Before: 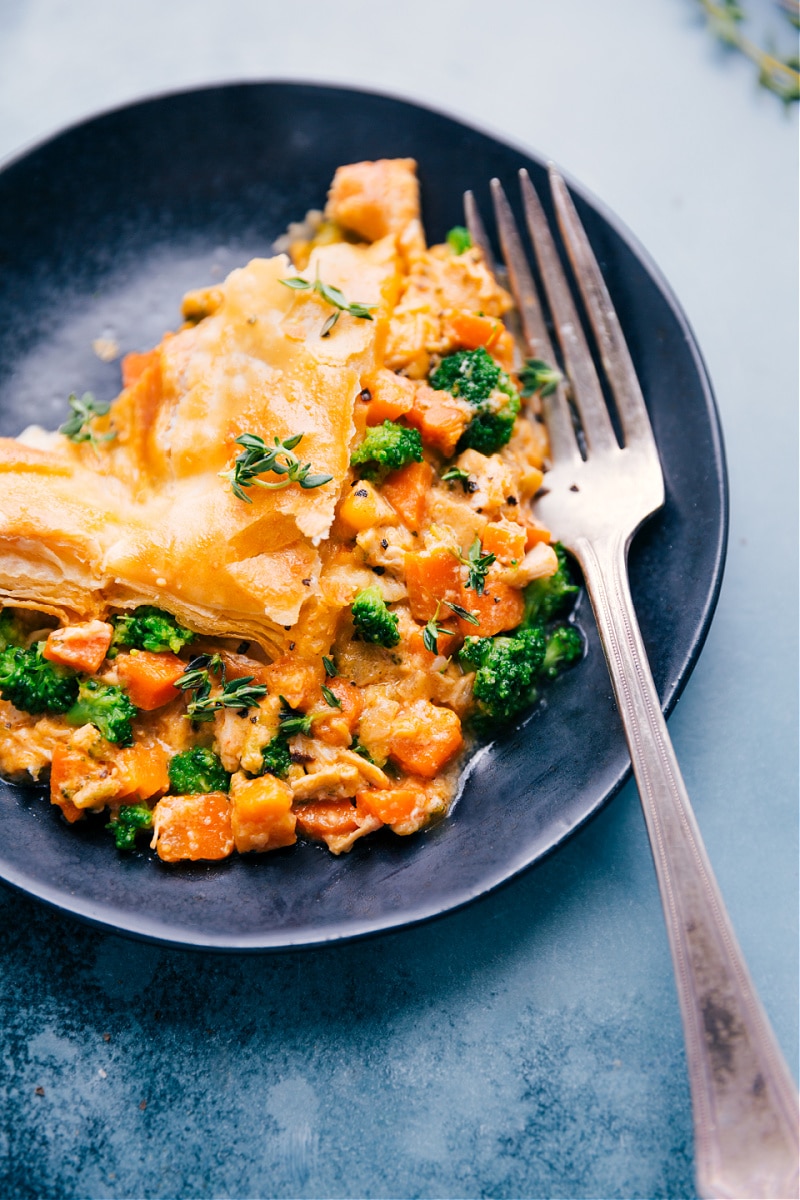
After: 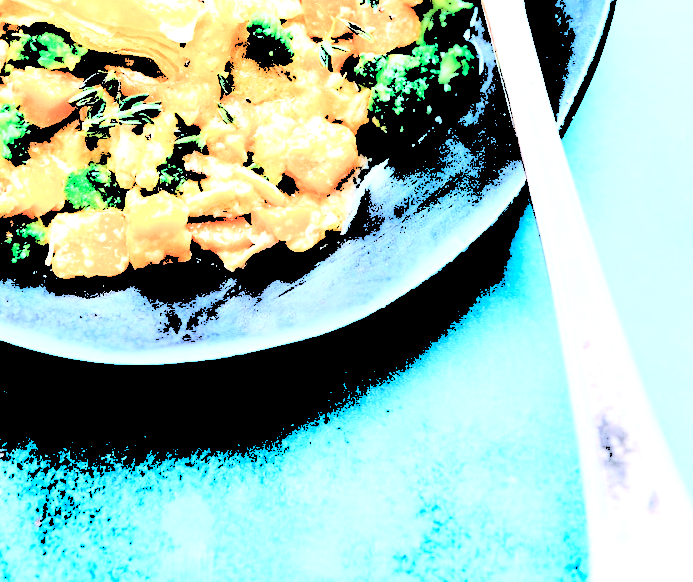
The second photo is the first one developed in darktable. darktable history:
crop and rotate: left 13.307%, top 48.638%, bottom 2.794%
color correction: highlights a* -12.32, highlights b* -18.09, saturation 0.705
levels: levels [0.246, 0.256, 0.506]
exposure: exposure -0.044 EV, compensate highlight preservation false
filmic rgb: black relative exposure -7.65 EV, white relative exposure 4.56 EV, hardness 3.61
